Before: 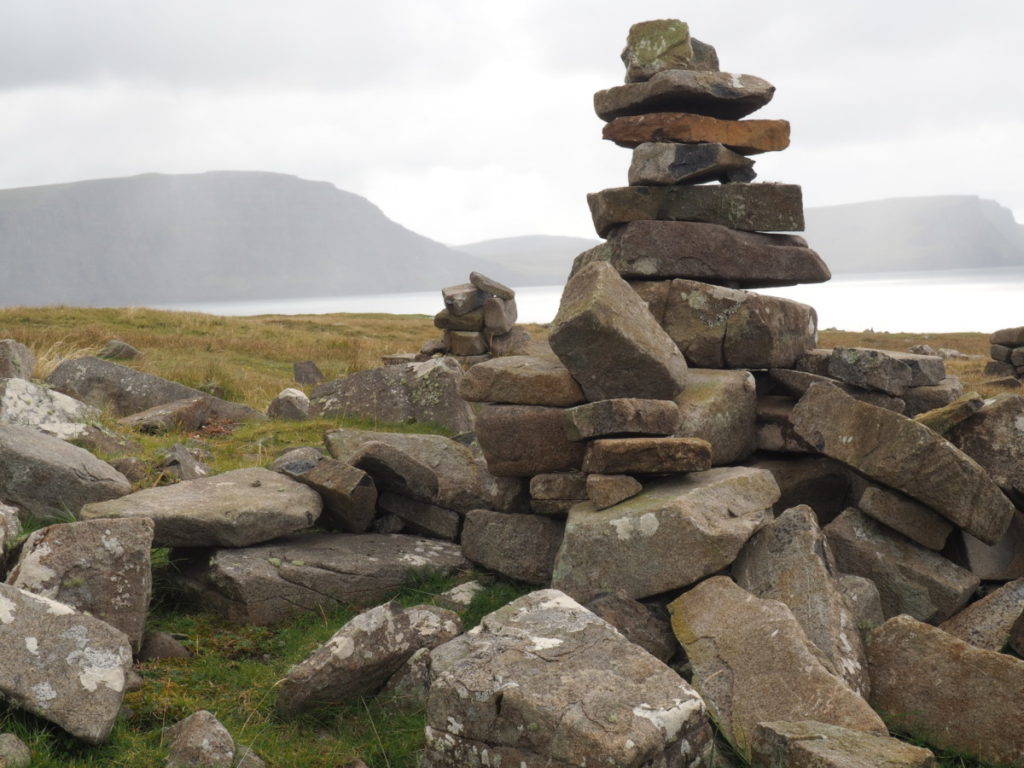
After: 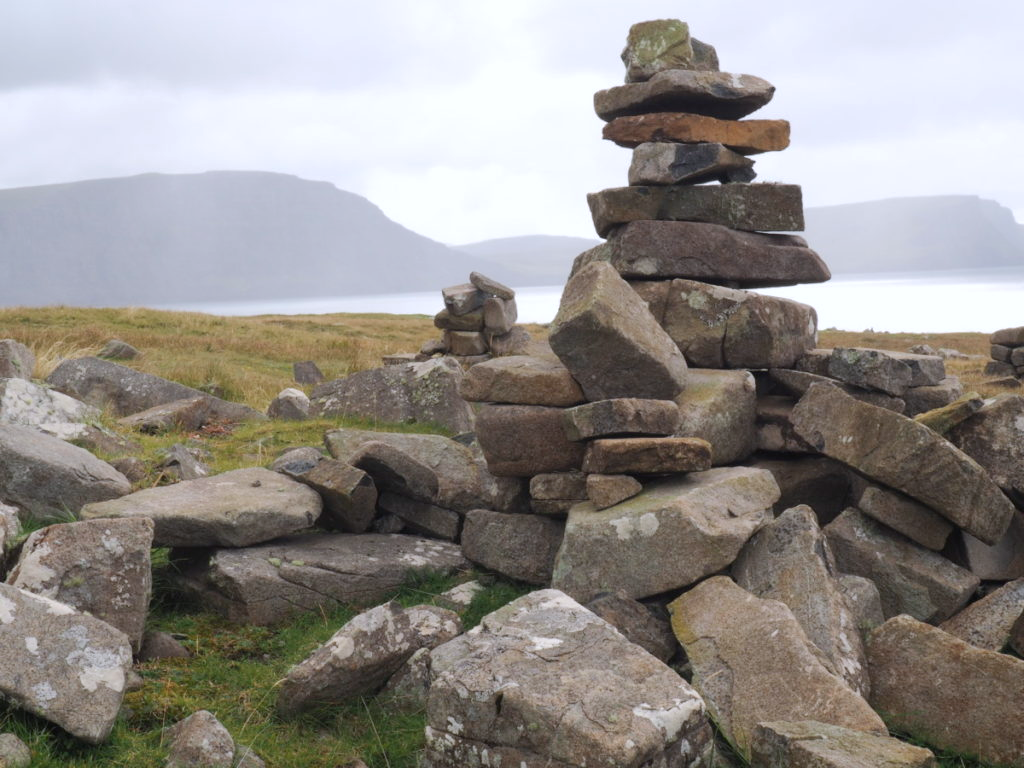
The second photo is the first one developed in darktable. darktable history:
base curve: curves: ch0 [(0, 0) (0.262, 0.32) (0.722, 0.705) (1, 1)]
color calibration: illuminant as shot in camera, x 0.358, y 0.373, temperature 4628.91 K
